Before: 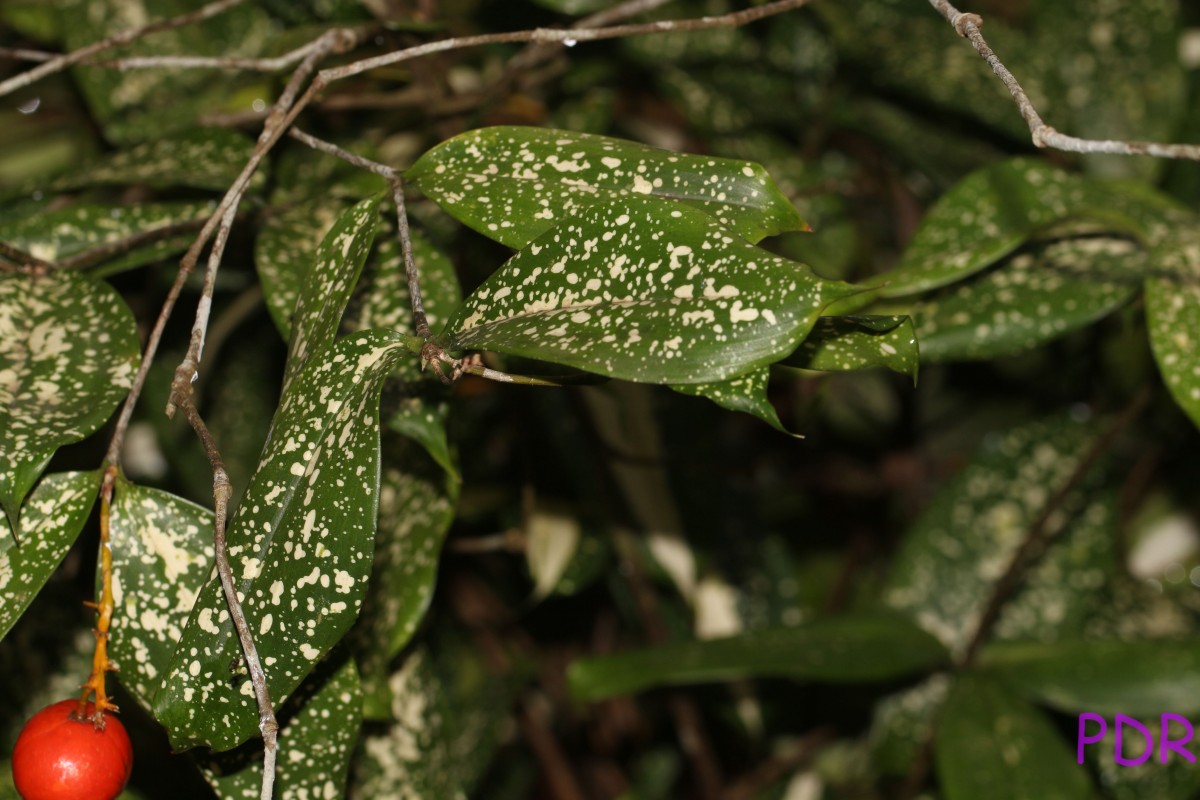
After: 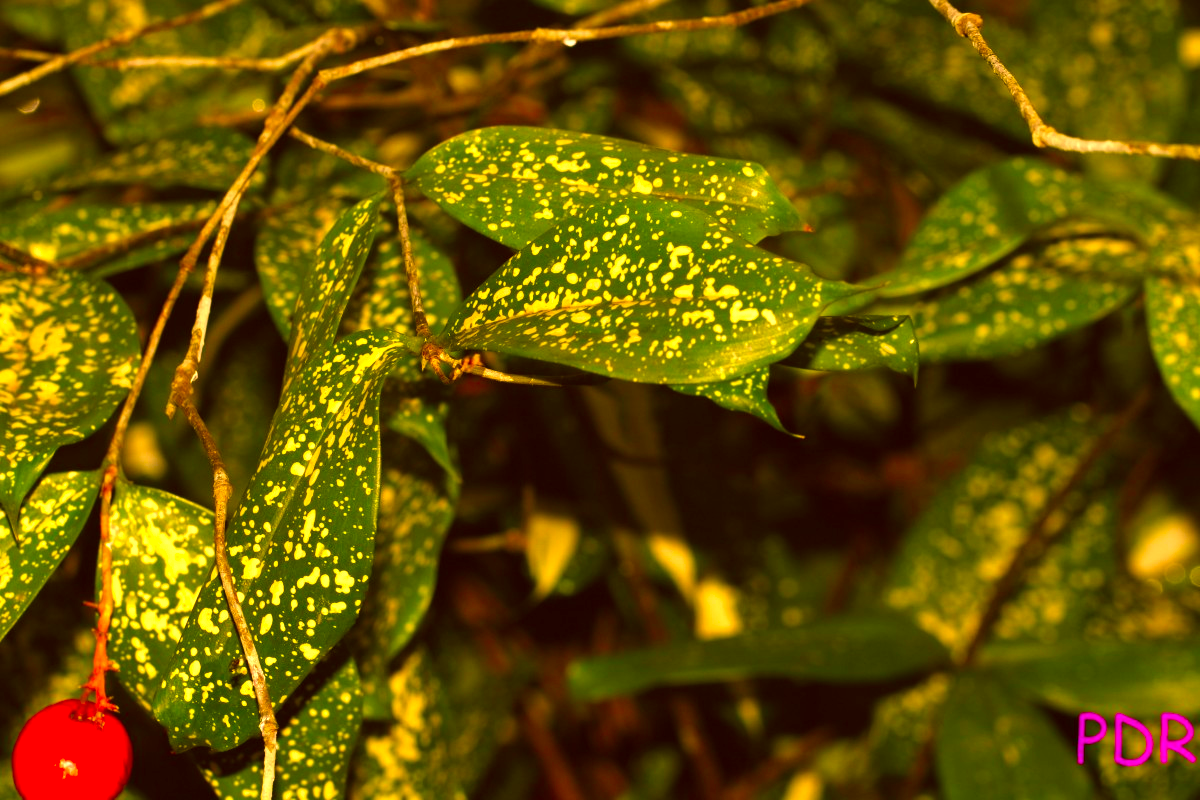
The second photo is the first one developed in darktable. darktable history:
color correction: highlights a* 10.38, highlights b* 30.29, shadows a* 2.68, shadows b* 17.63, saturation 1.73
exposure: black level correction 0, exposure 0.593 EV, compensate highlight preservation false
color balance rgb: perceptual saturation grading › global saturation 0.202%, perceptual brilliance grading › global brilliance 3.693%, contrast 4.454%
